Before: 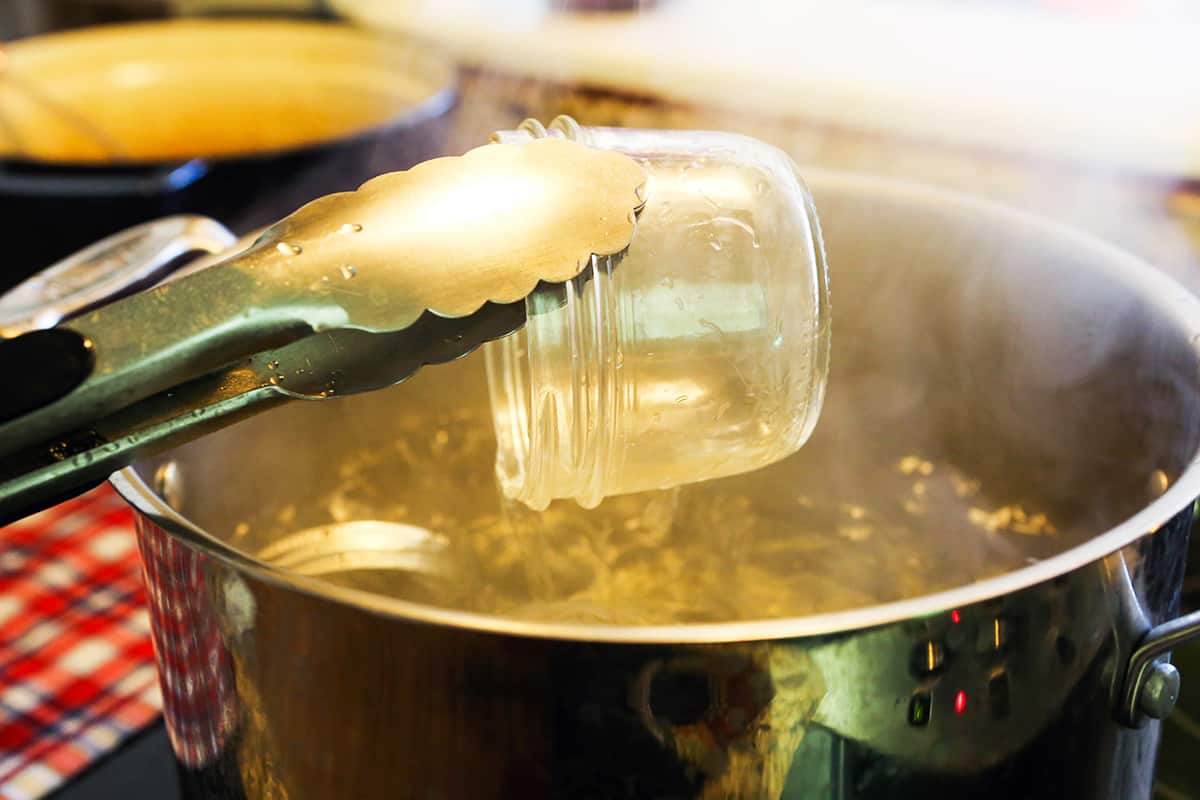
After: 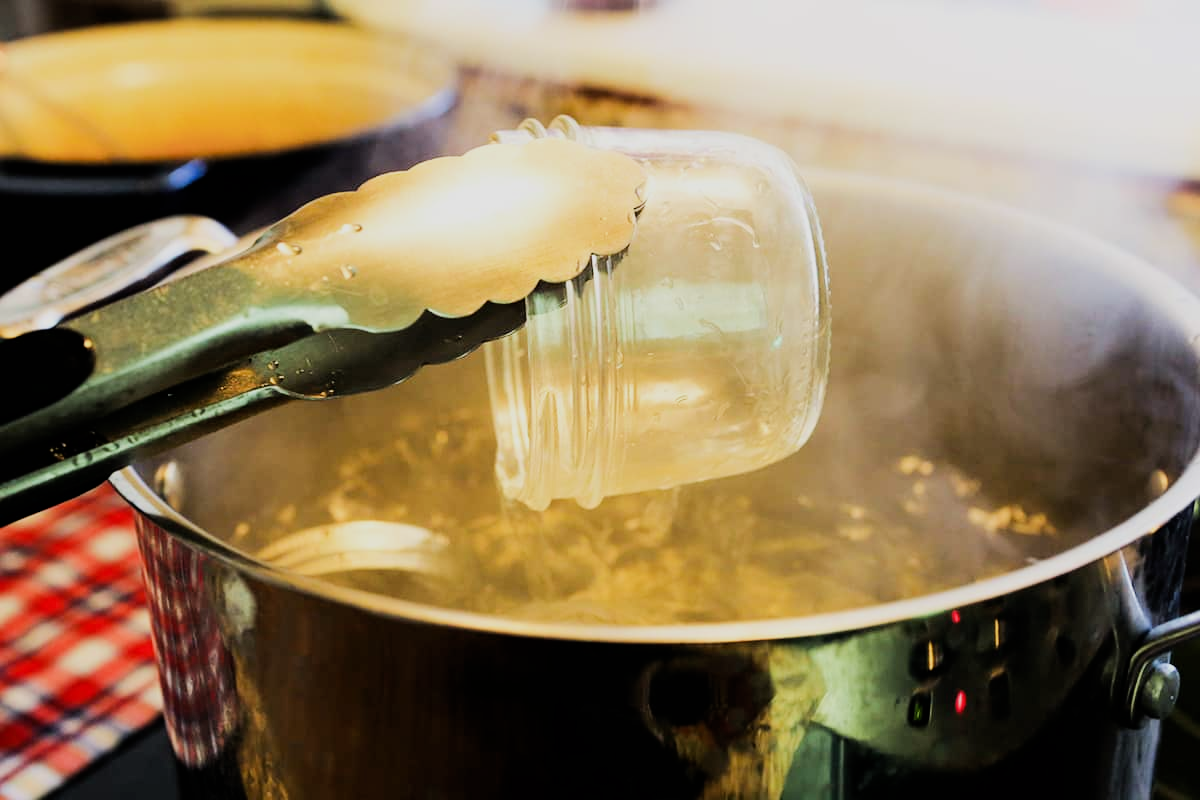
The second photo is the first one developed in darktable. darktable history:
tone equalizer: -8 EV -0.414 EV, -7 EV -0.42 EV, -6 EV -0.346 EV, -5 EV -0.237 EV, -3 EV 0.193 EV, -2 EV 0.345 EV, -1 EV 0.383 EV, +0 EV 0.438 EV, edges refinement/feathering 500, mask exposure compensation -1.57 EV, preserve details no
filmic rgb: black relative exposure -7.65 EV, white relative exposure 4.56 EV, threshold 2.96 EV, hardness 3.61, enable highlight reconstruction true
